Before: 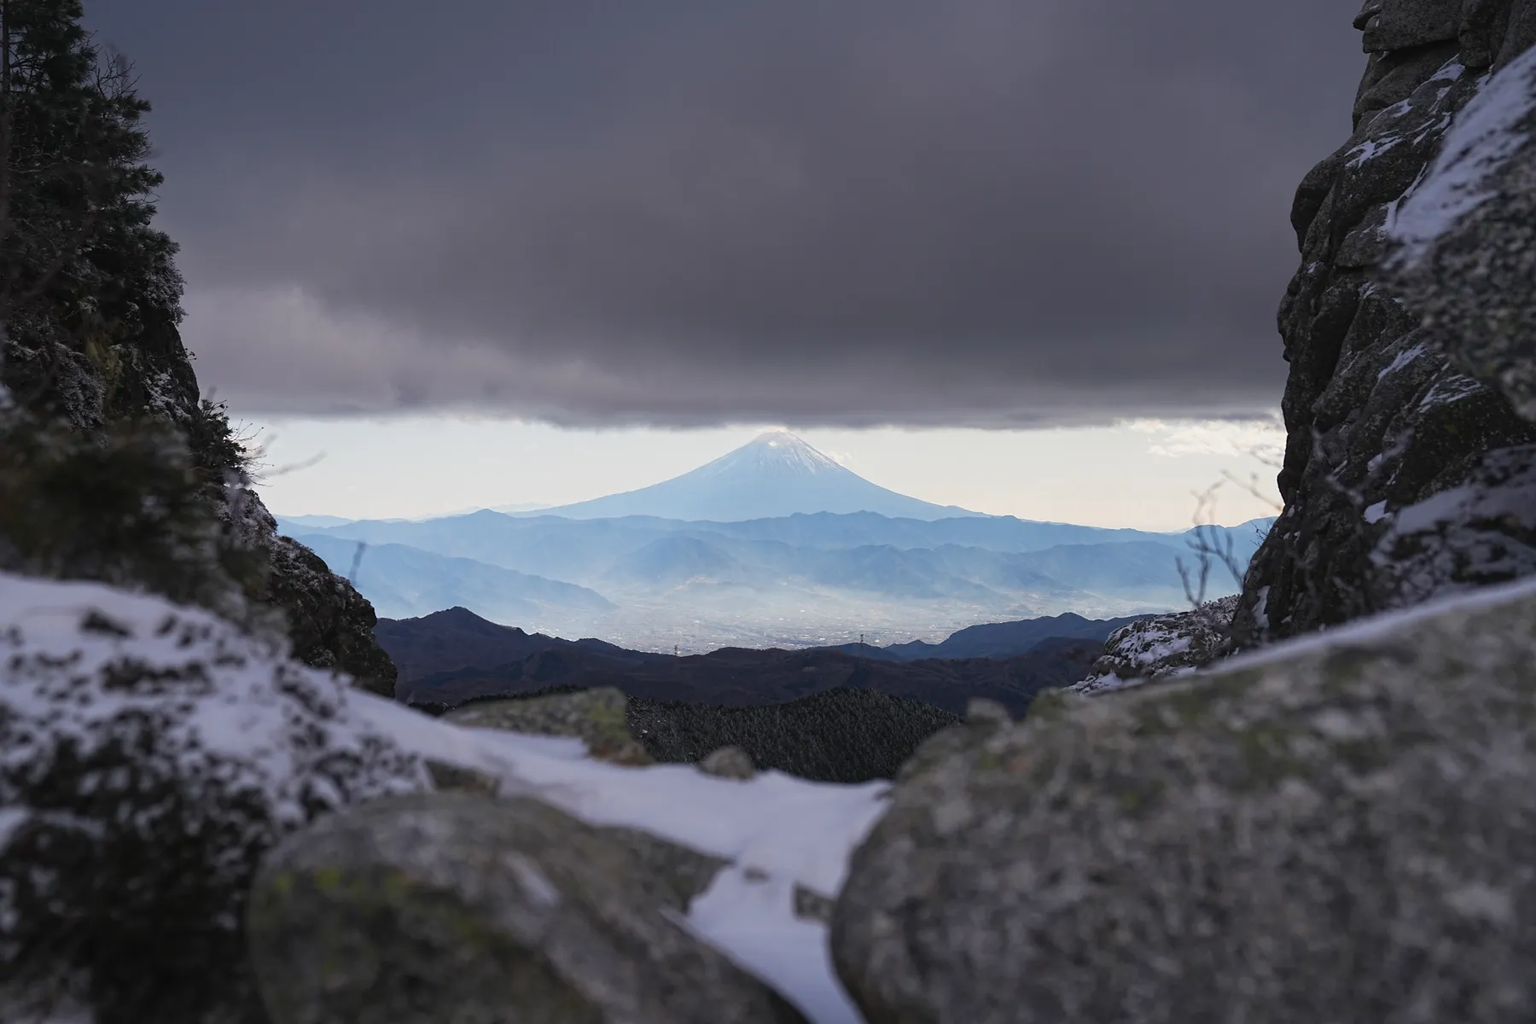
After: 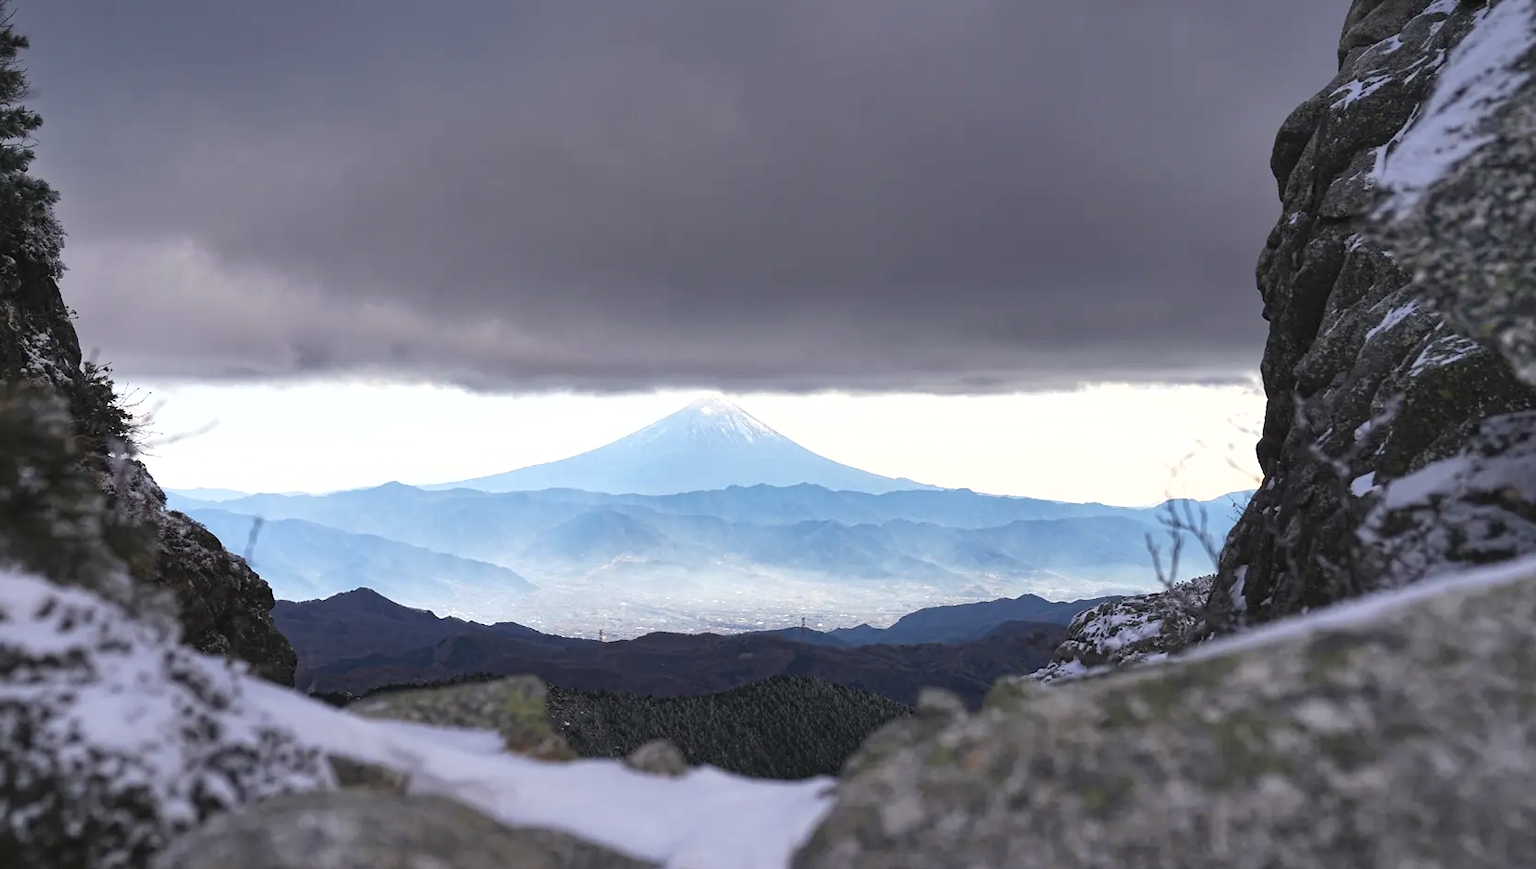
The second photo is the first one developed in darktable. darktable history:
shadows and highlights: low approximation 0.01, soften with gaussian
crop: left 8.155%, top 6.611%, bottom 15.385%
exposure: exposure 0.6 EV, compensate highlight preservation false
